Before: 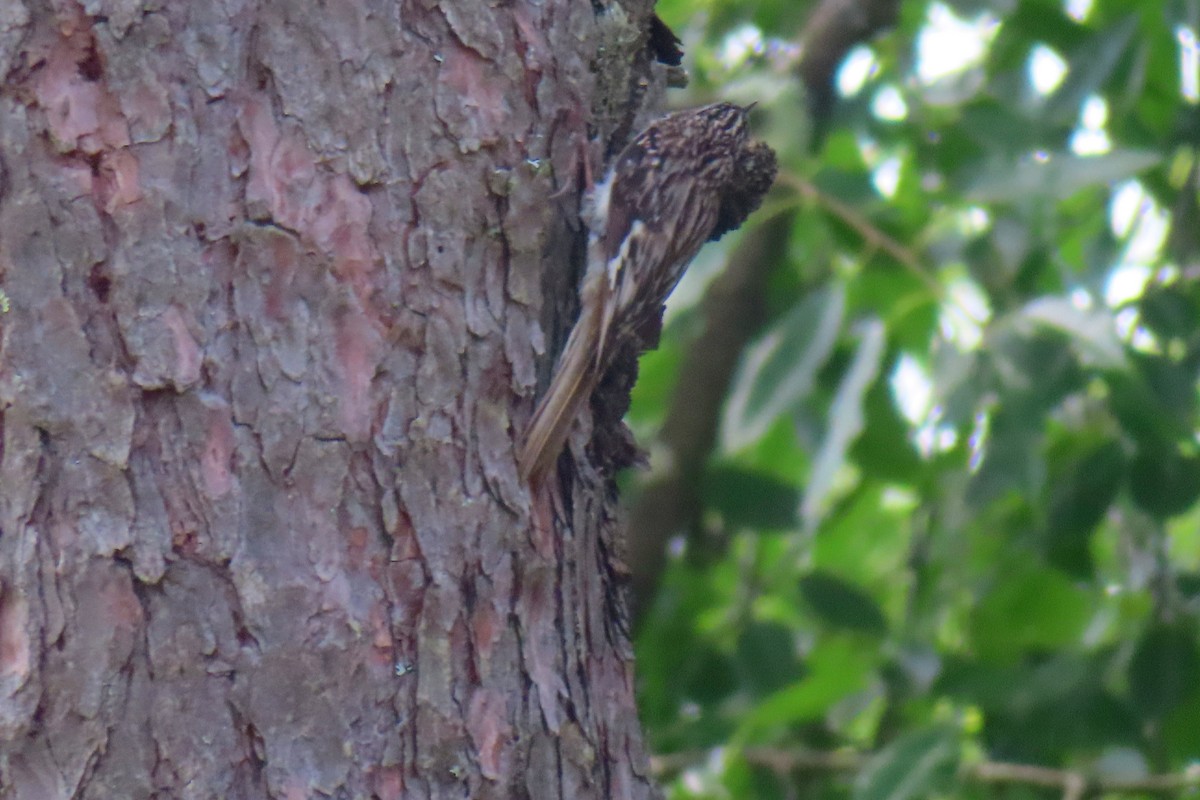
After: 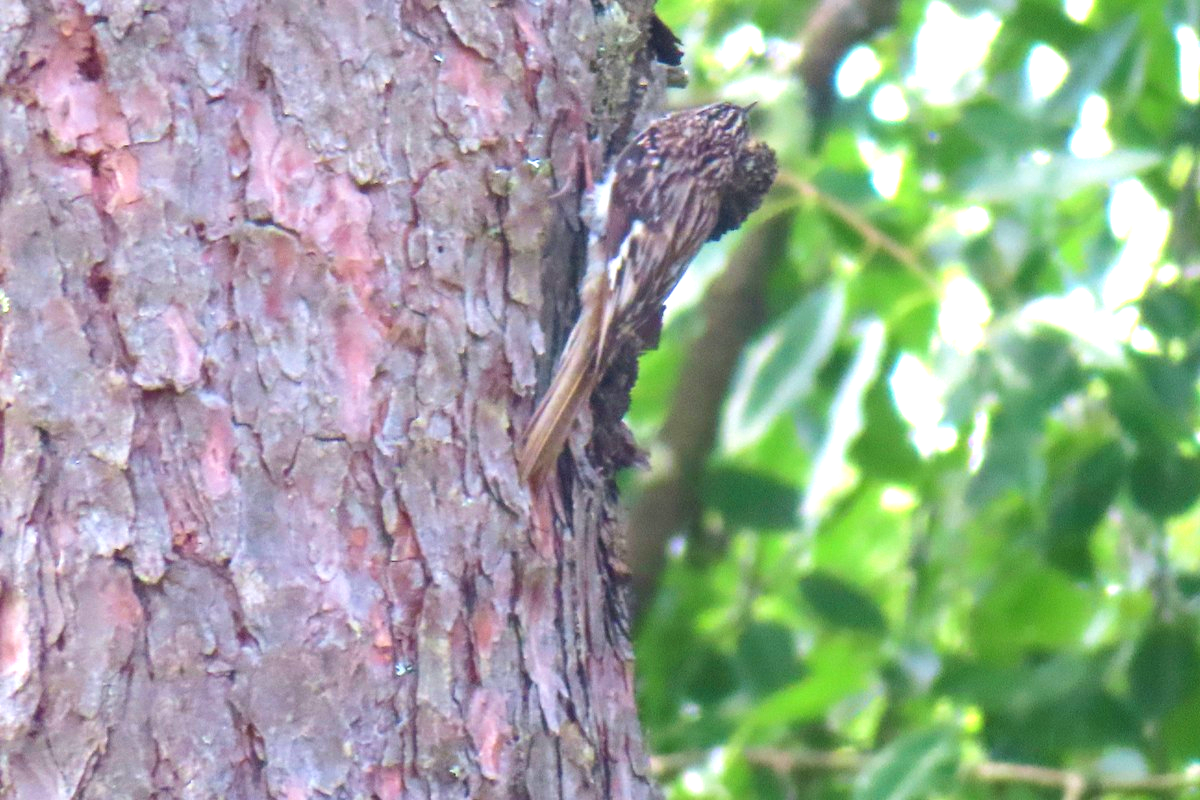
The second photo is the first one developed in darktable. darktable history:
velvia: on, module defaults
color correction: highlights a* -0.182, highlights b* -0.124
exposure: black level correction 0, exposure 1.379 EV, compensate exposure bias true, compensate highlight preservation false
